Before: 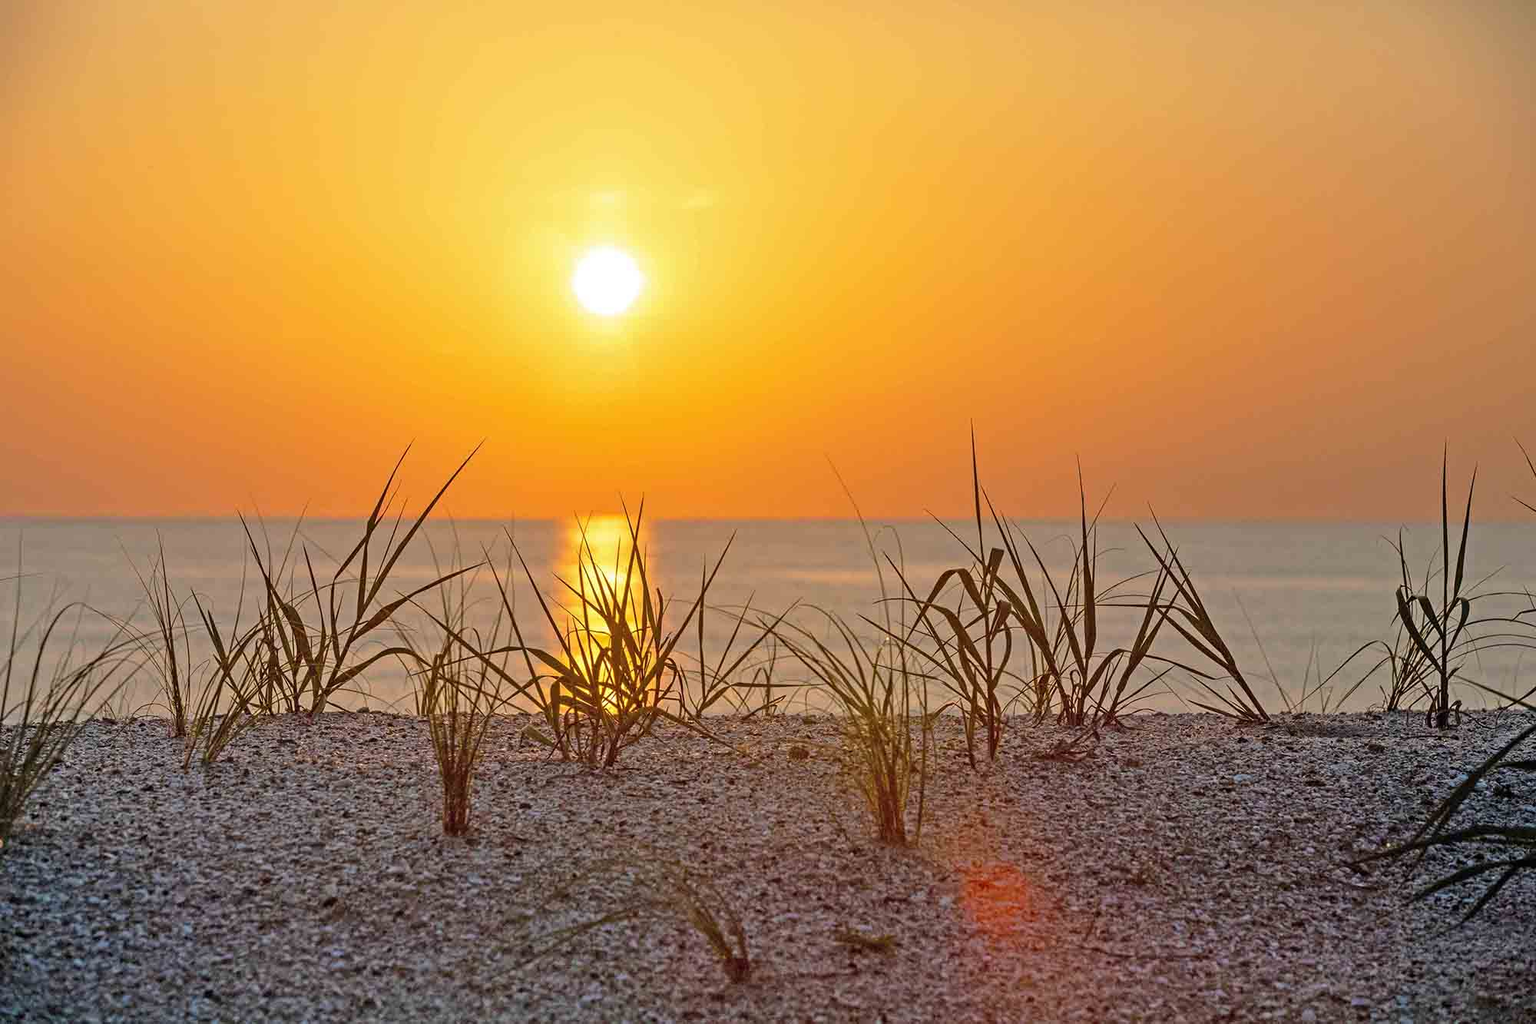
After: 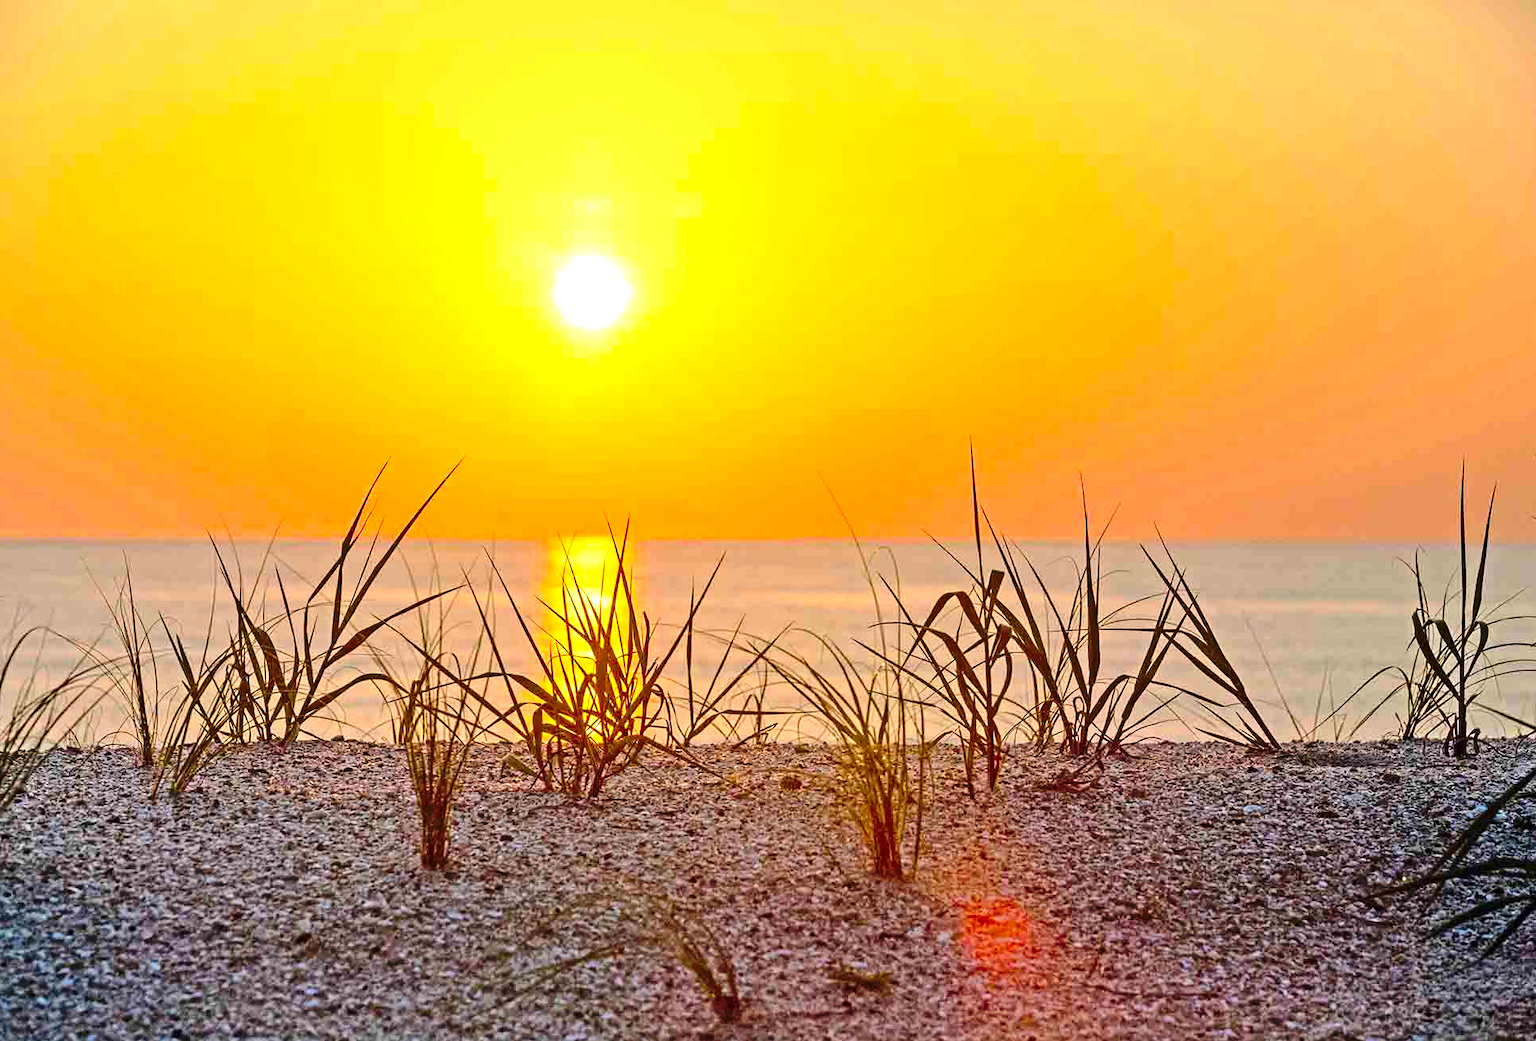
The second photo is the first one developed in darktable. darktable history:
contrast brightness saturation: contrast 0.175, saturation 0.303
exposure: black level correction 0, exposure 0.696 EV, compensate exposure bias true, compensate highlight preservation false
crop and rotate: left 2.541%, right 1.263%, bottom 2.119%
tone curve: curves: ch0 [(0, 0) (0.003, 0.004) (0.011, 0.005) (0.025, 0.014) (0.044, 0.037) (0.069, 0.059) (0.1, 0.096) (0.136, 0.116) (0.177, 0.133) (0.224, 0.177) (0.277, 0.255) (0.335, 0.319) (0.399, 0.385) (0.468, 0.457) (0.543, 0.545) (0.623, 0.621) (0.709, 0.705) (0.801, 0.801) (0.898, 0.901) (1, 1)], preserve colors none
